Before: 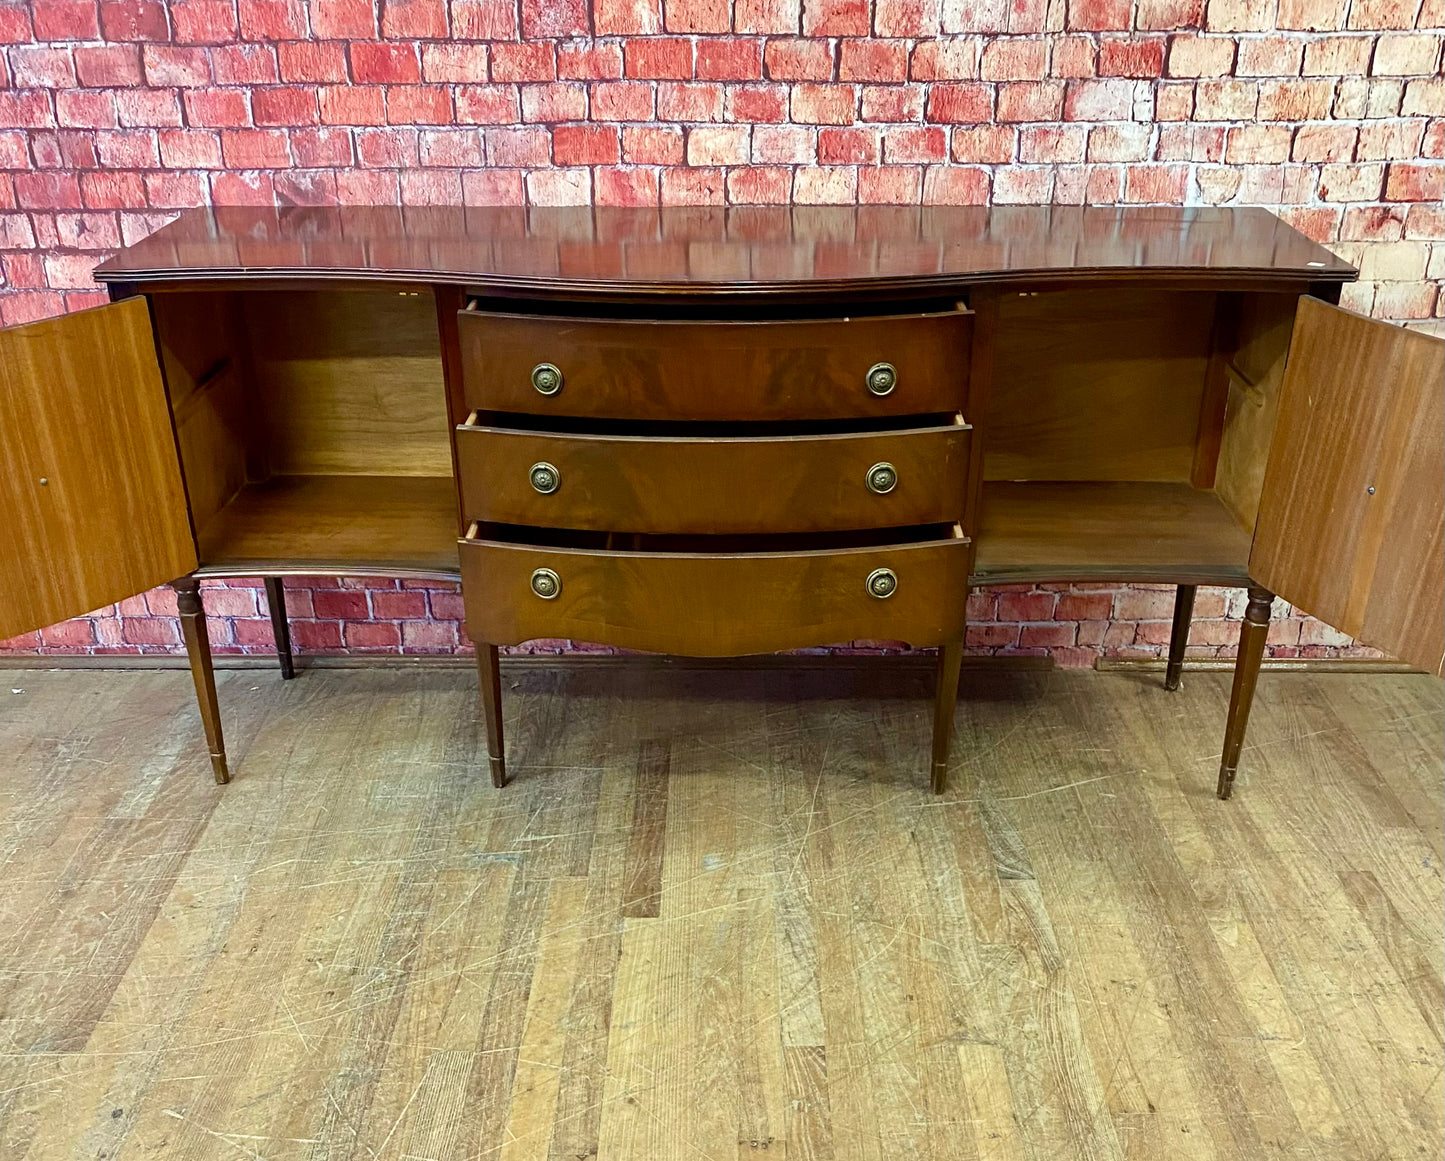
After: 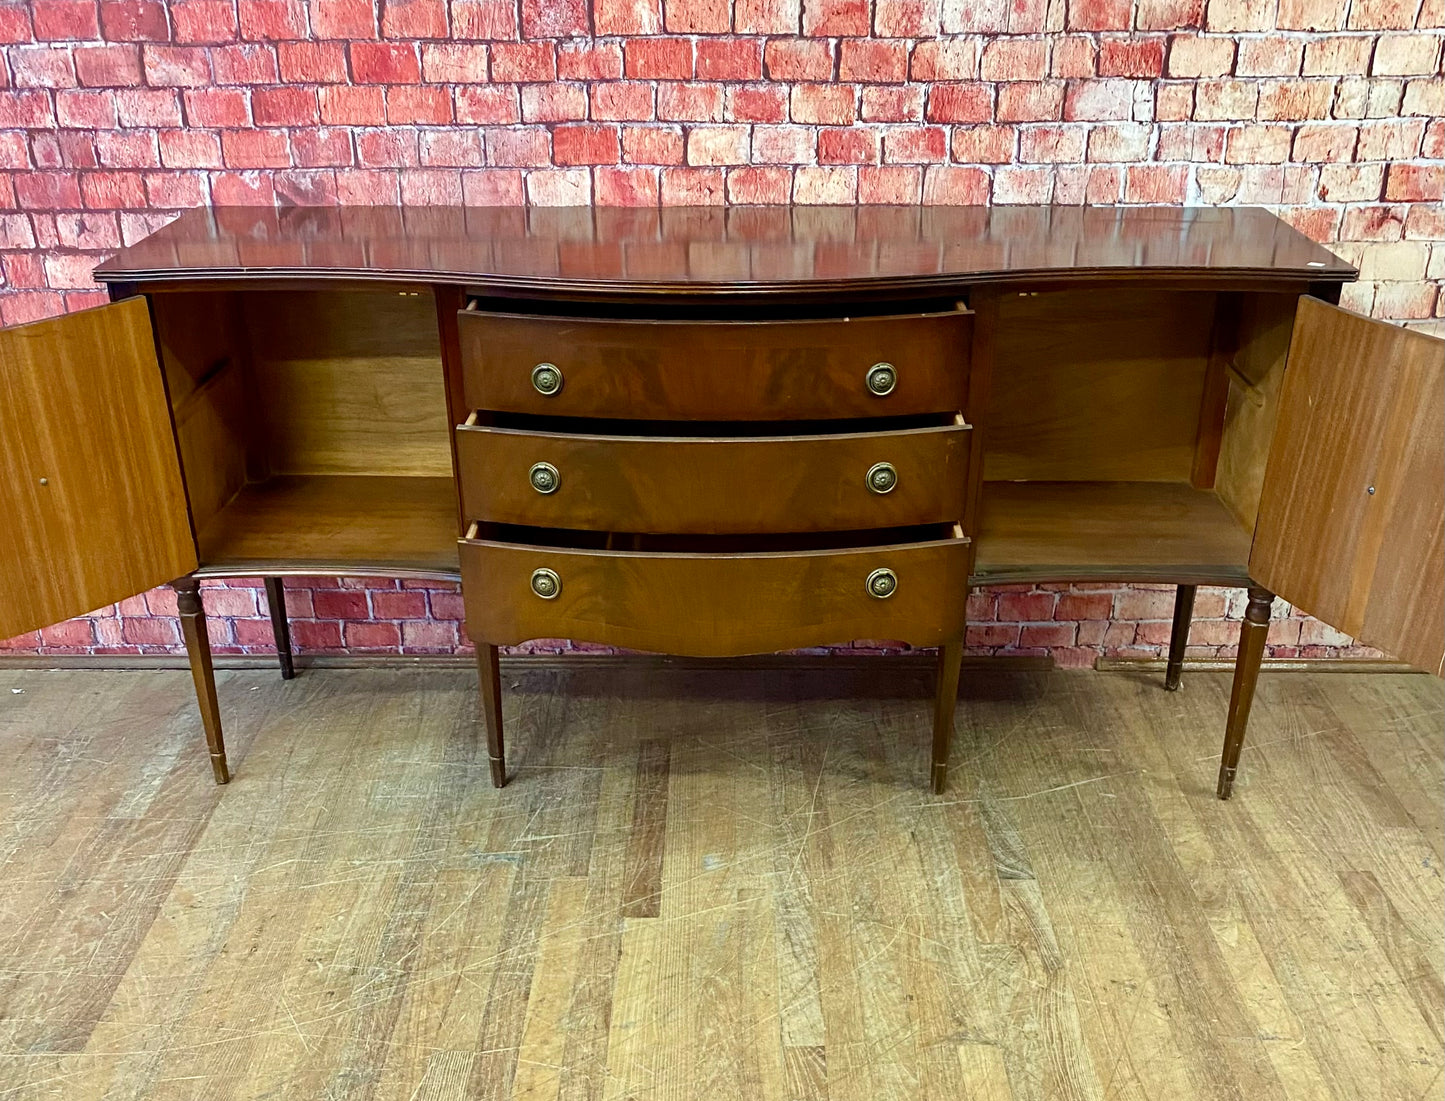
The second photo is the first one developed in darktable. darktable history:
crop and rotate: top 0%, bottom 5.097%
rotate and perspective: crop left 0, crop top 0
tone equalizer: on, module defaults
